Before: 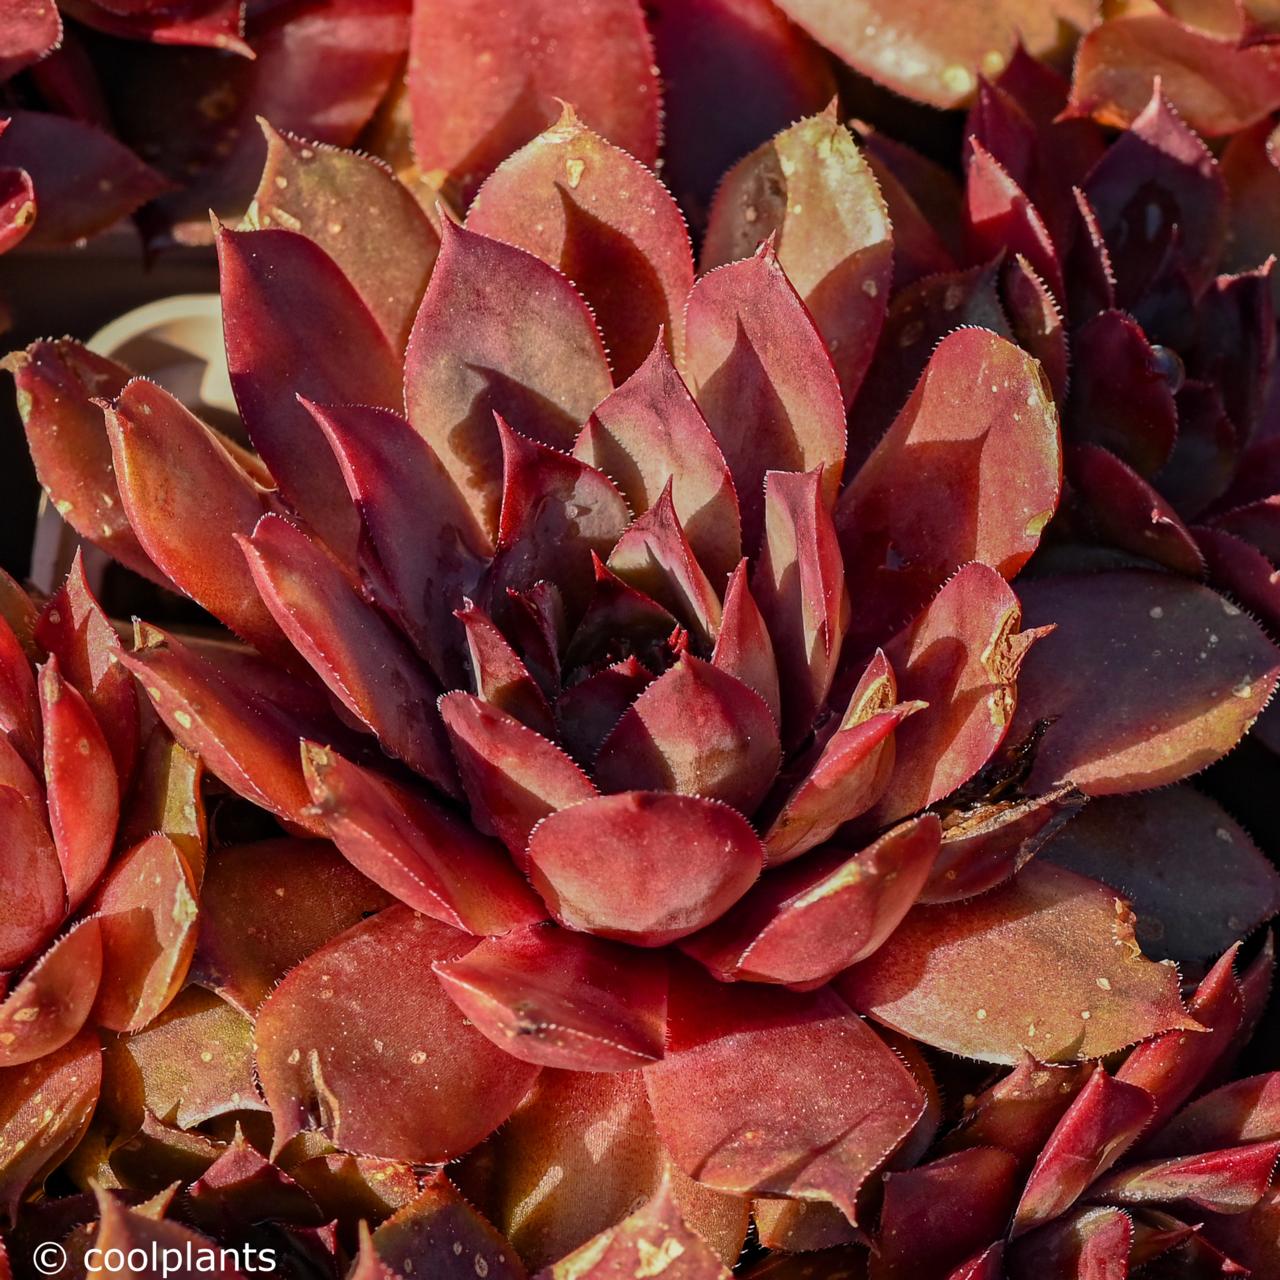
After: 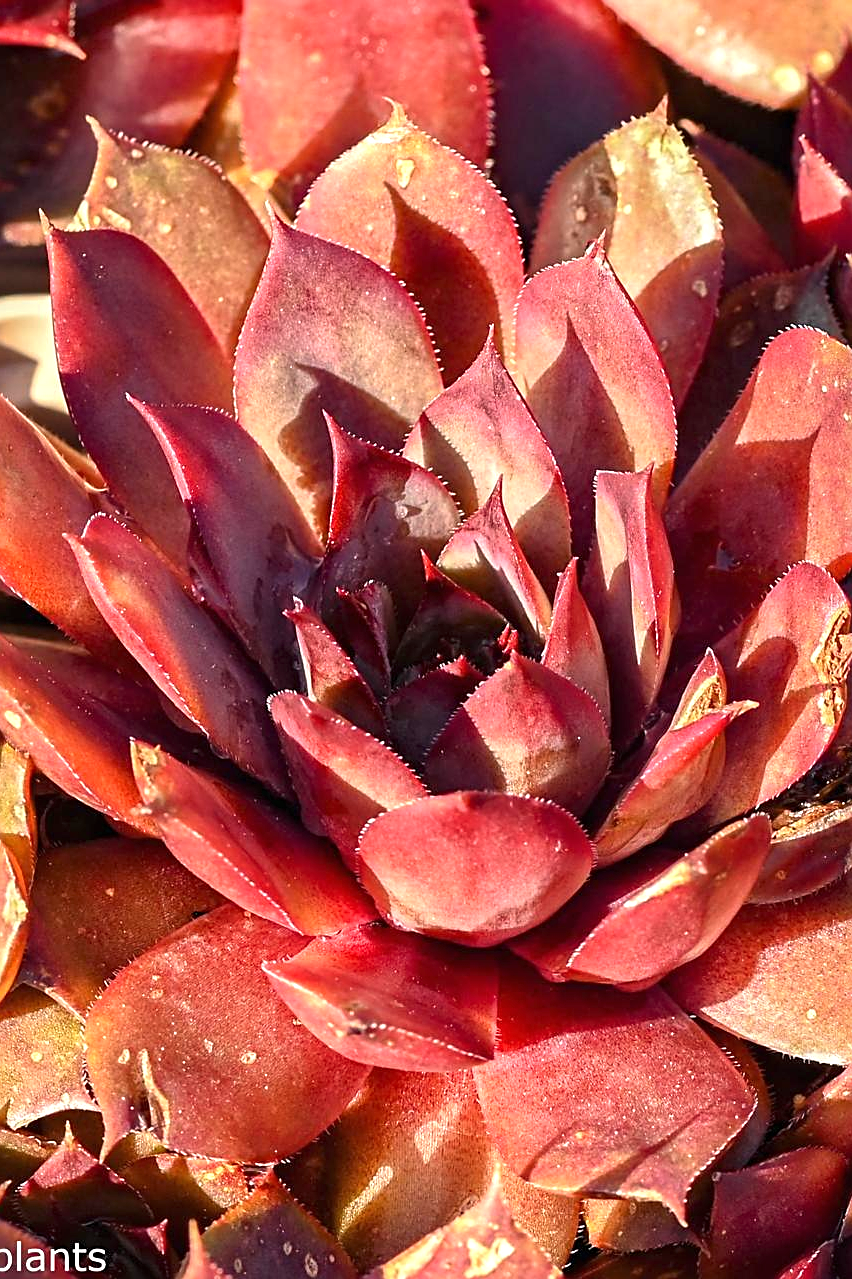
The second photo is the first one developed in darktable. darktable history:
crop and rotate: left 13.344%, right 20.05%
tone equalizer: on, module defaults
sharpen: on, module defaults
exposure: black level correction 0, exposure 1 EV, compensate highlight preservation false
